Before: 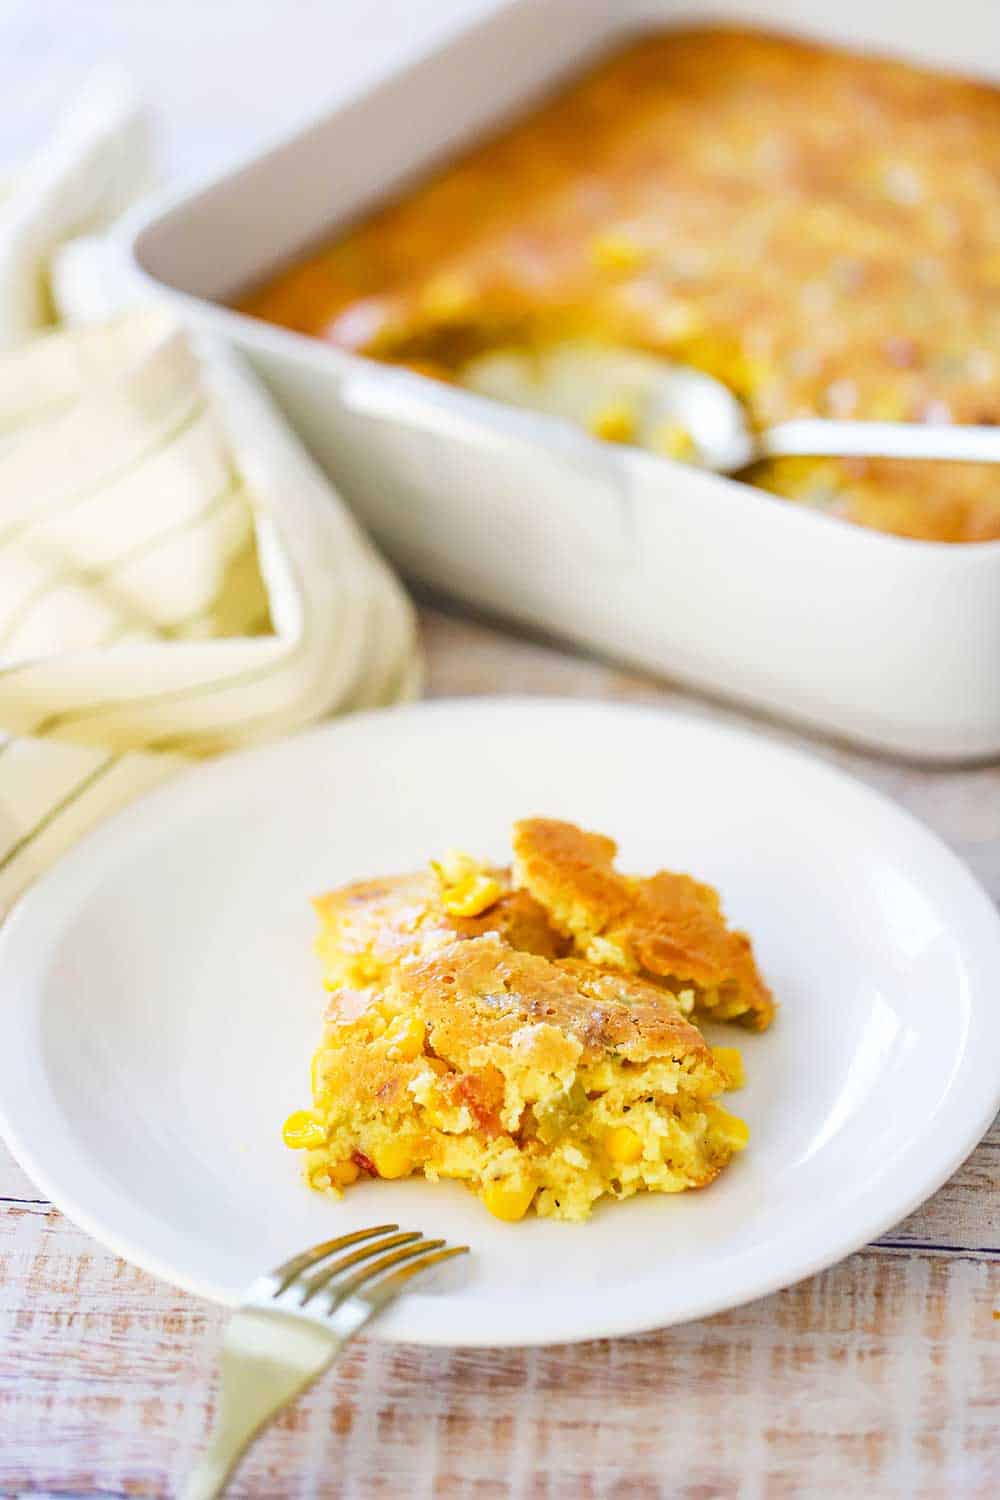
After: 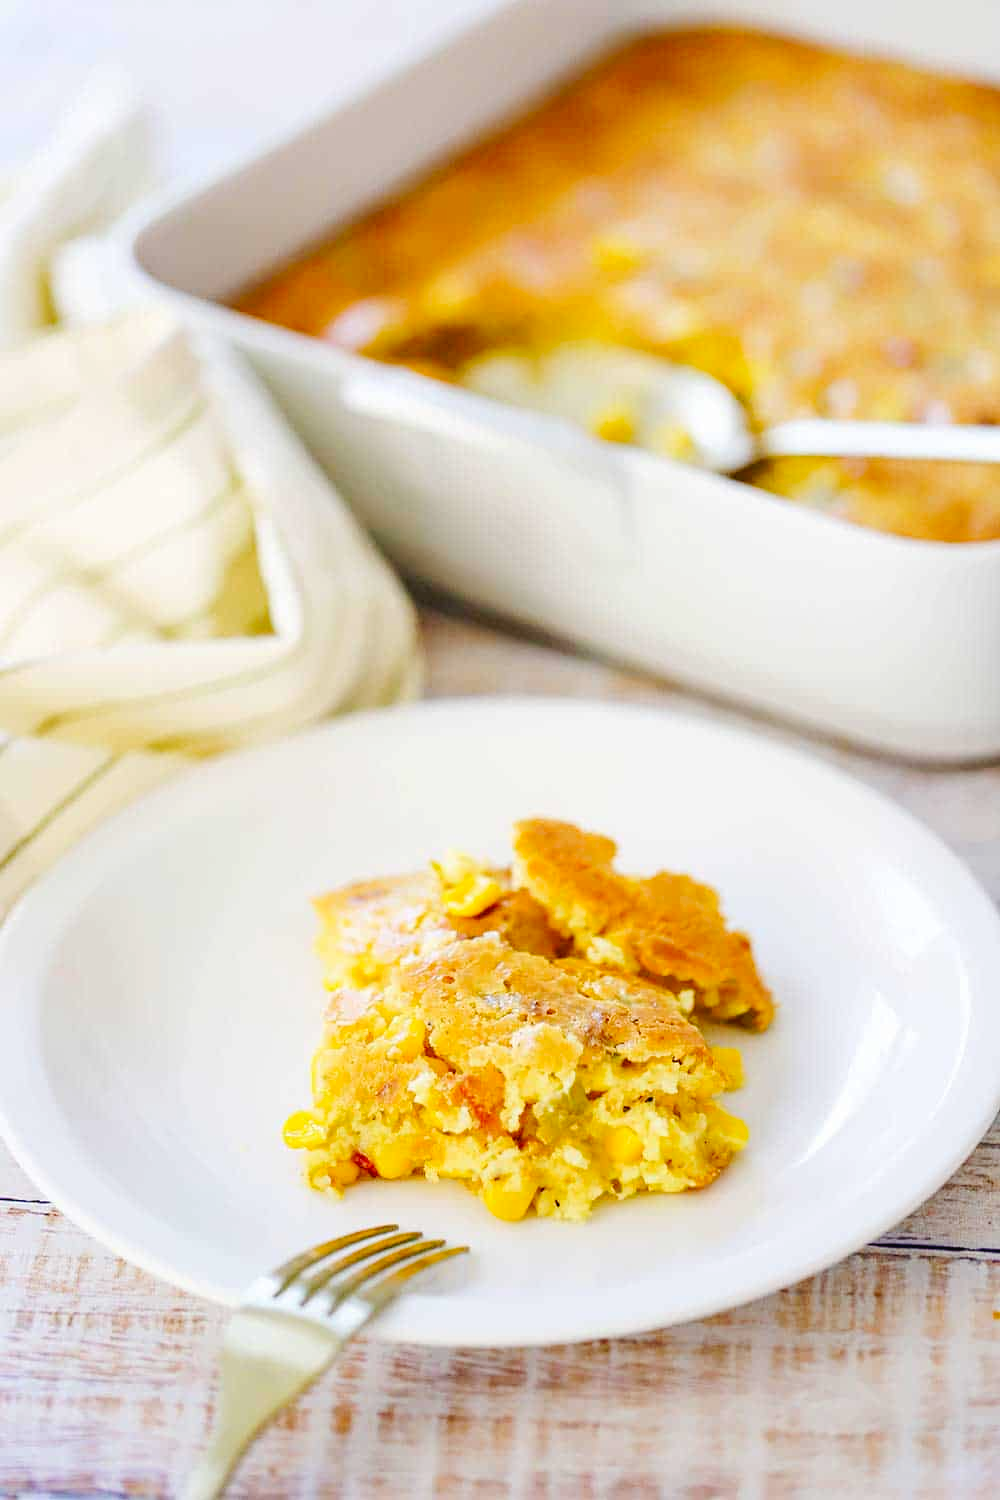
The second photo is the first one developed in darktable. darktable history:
tone curve: curves: ch0 [(0, 0.019) (0.11, 0.036) (0.259, 0.214) (0.378, 0.365) (0.499, 0.529) (1, 1)], preserve colors none
